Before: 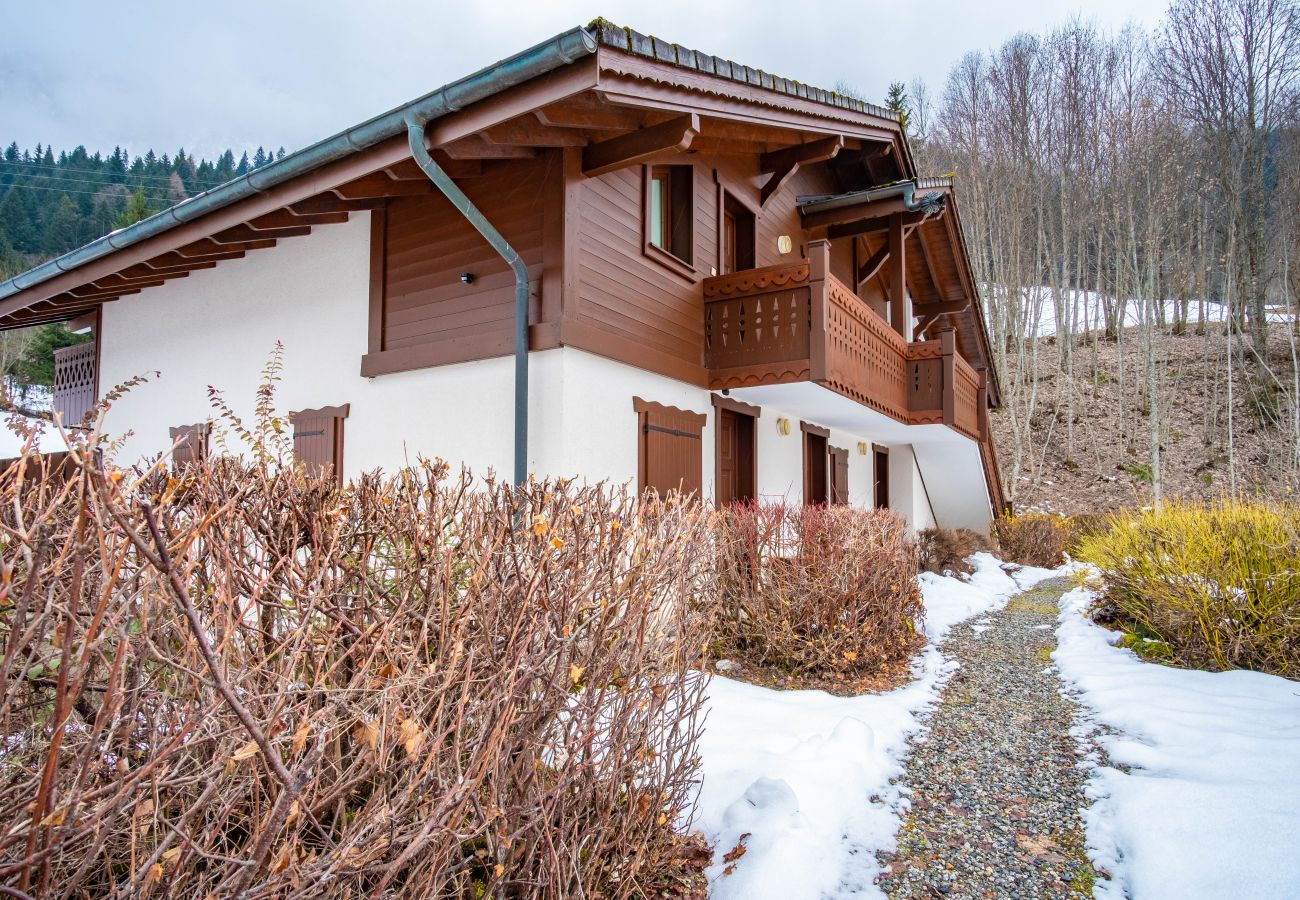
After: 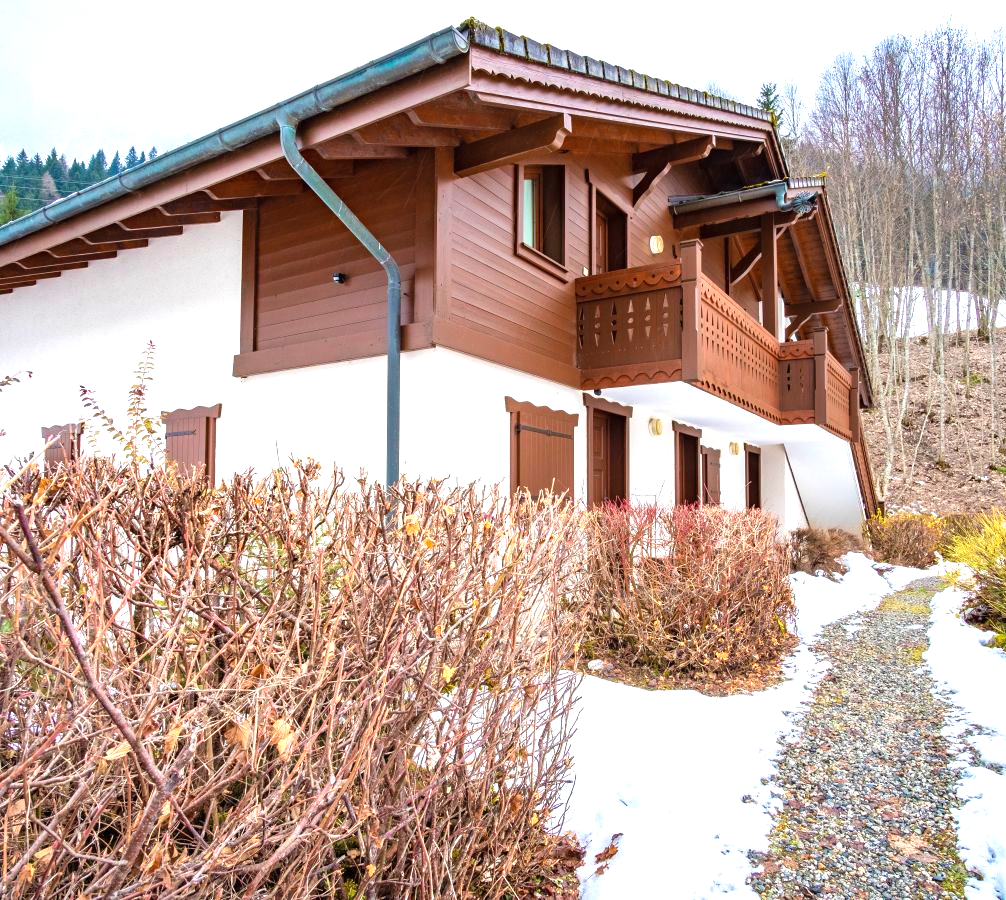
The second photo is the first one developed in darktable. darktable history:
crop: left 9.88%, right 12.664%
exposure: black level correction 0, exposure 0.7 EV, compensate exposure bias true, compensate highlight preservation false
velvia: on, module defaults
